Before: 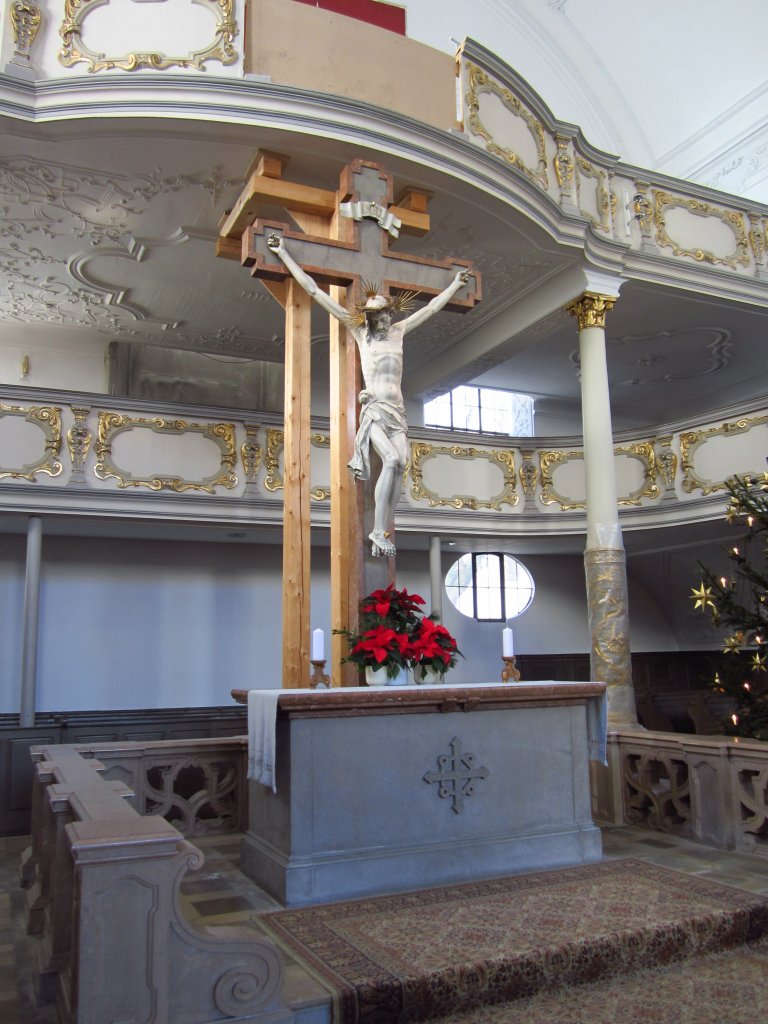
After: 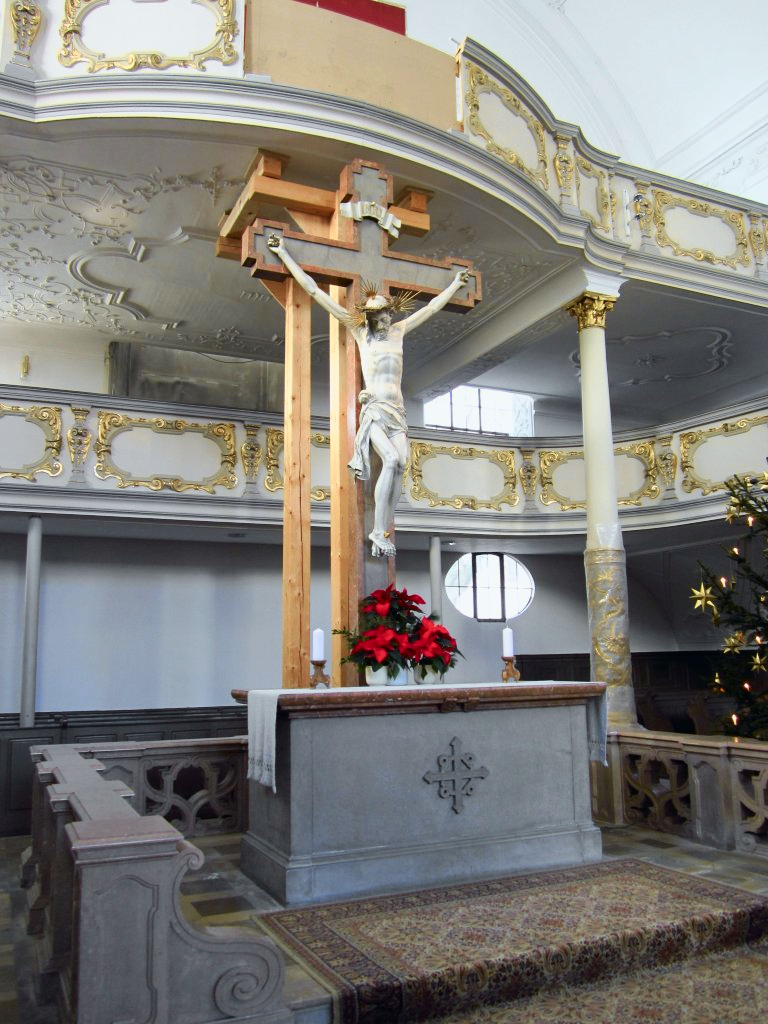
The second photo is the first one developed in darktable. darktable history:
tone curve: curves: ch0 [(0, 0) (0.035, 0.017) (0.131, 0.108) (0.279, 0.279) (0.476, 0.554) (0.617, 0.693) (0.704, 0.77) (0.801, 0.854) (0.895, 0.927) (1, 0.976)]; ch1 [(0, 0) (0.318, 0.278) (0.444, 0.427) (0.493, 0.488) (0.504, 0.497) (0.537, 0.538) (0.594, 0.616) (0.746, 0.764) (1, 1)]; ch2 [(0, 0) (0.316, 0.292) (0.381, 0.37) (0.423, 0.448) (0.476, 0.482) (0.502, 0.495) (0.529, 0.547) (0.583, 0.608) (0.639, 0.657) (0.7, 0.7) (0.861, 0.808) (1, 0.951)], color space Lab, independent channels
